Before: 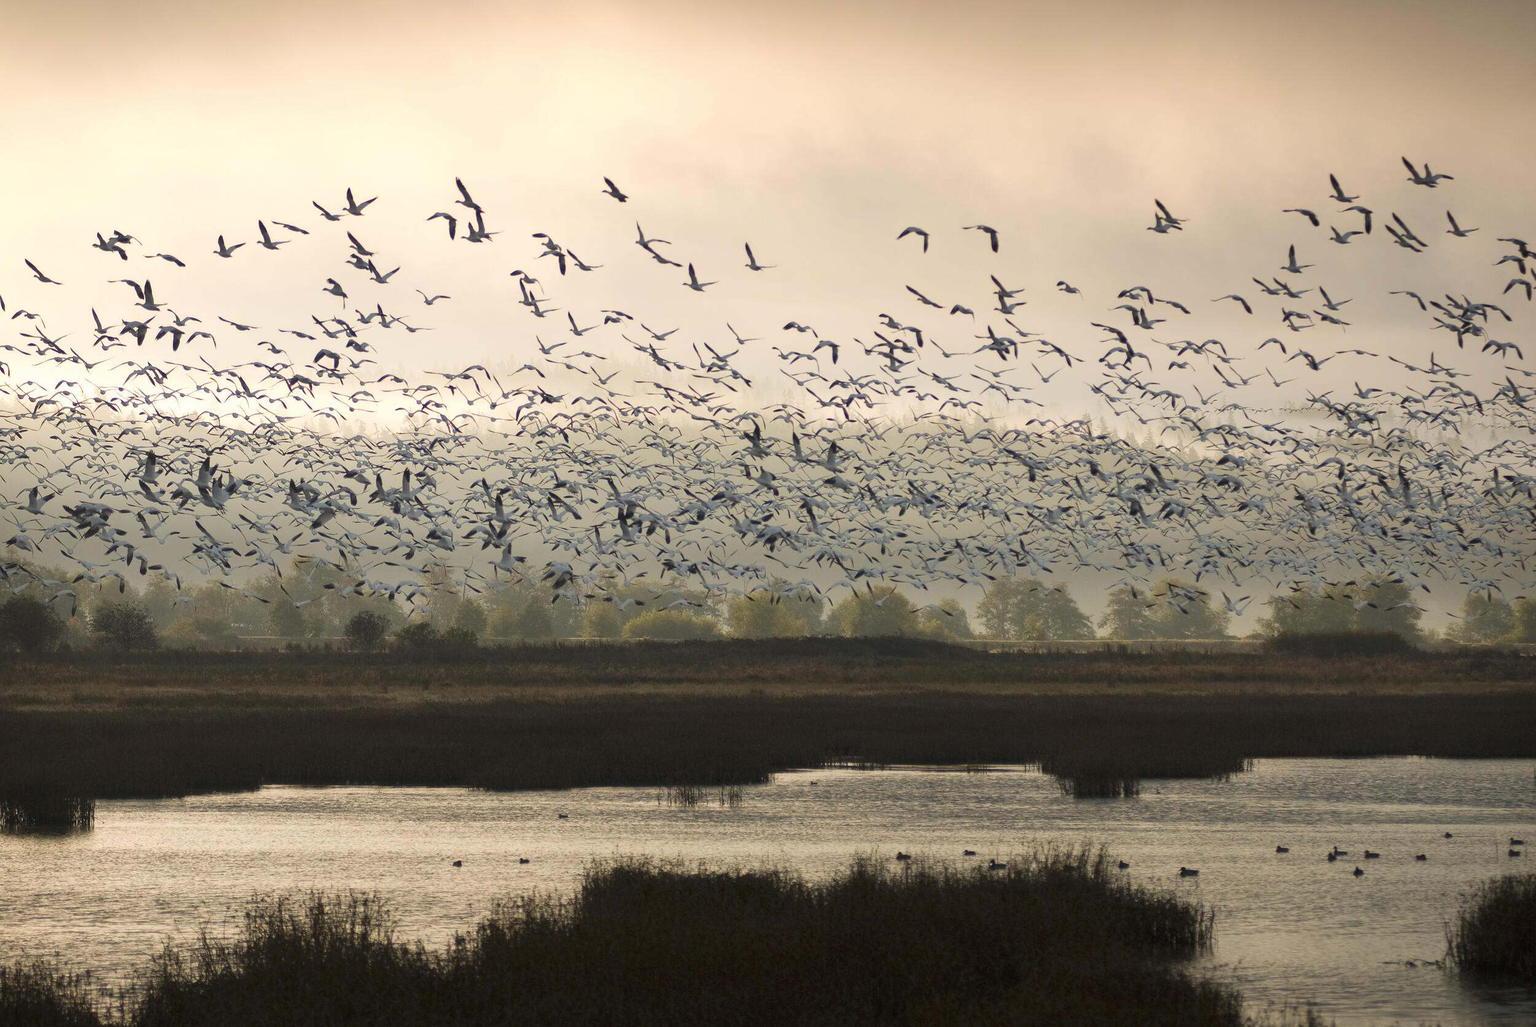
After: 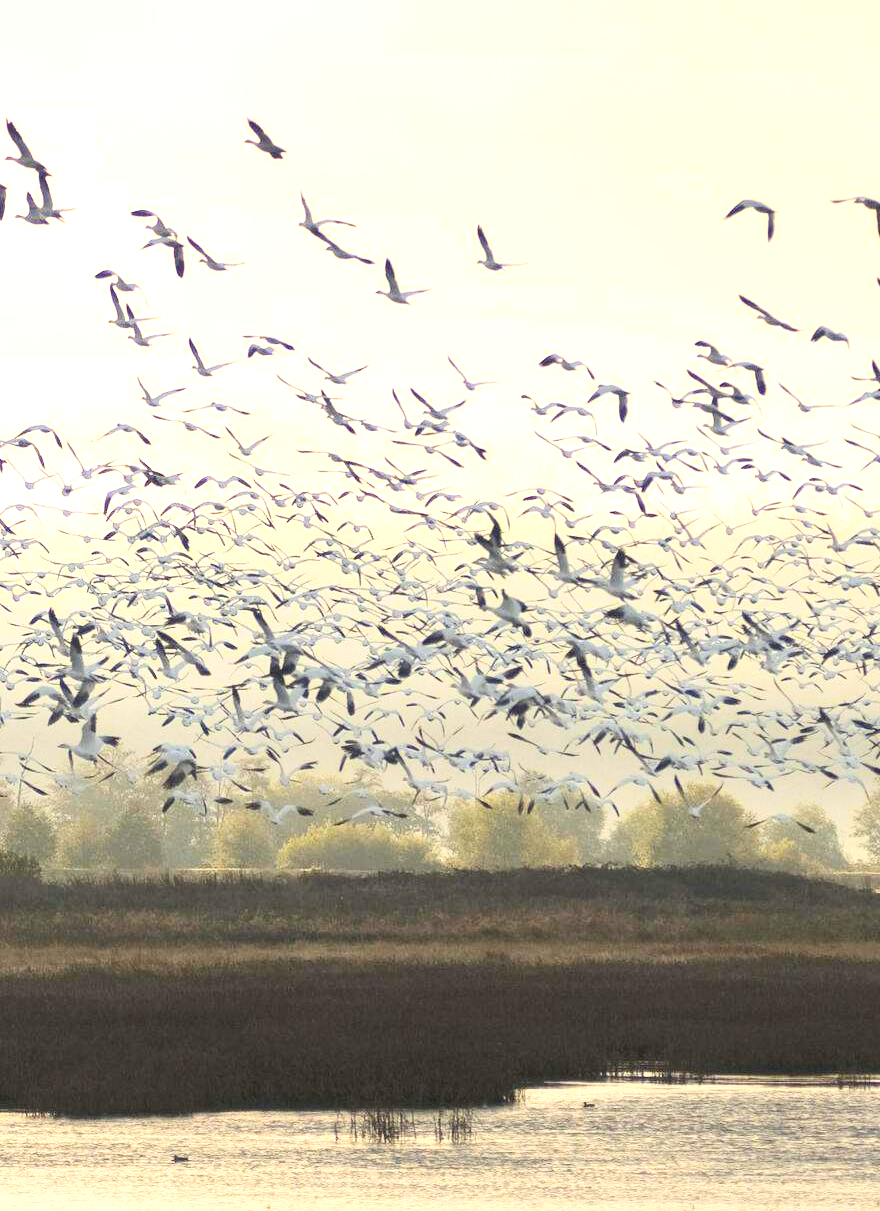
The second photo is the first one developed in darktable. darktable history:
contrast brightness saturation: contrast 0.2, brightness 0.15, saturation 0.14
exposure: black level correction 0, exposure 1 EV, compensate exposure bias true, compensate highlight preservation false
crop and rotate: left 29.476%, top 10.214%, right 35.32%, bottom 17.333%
